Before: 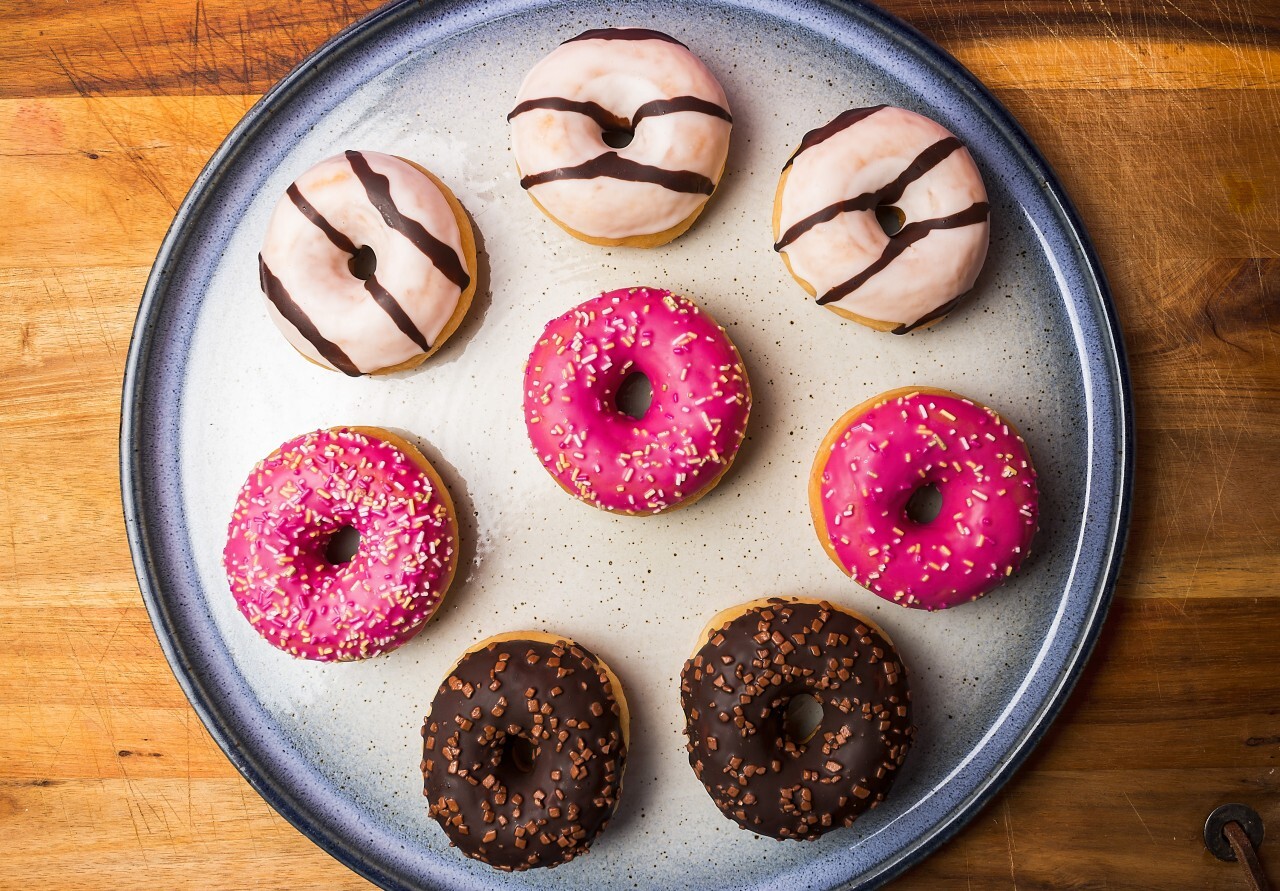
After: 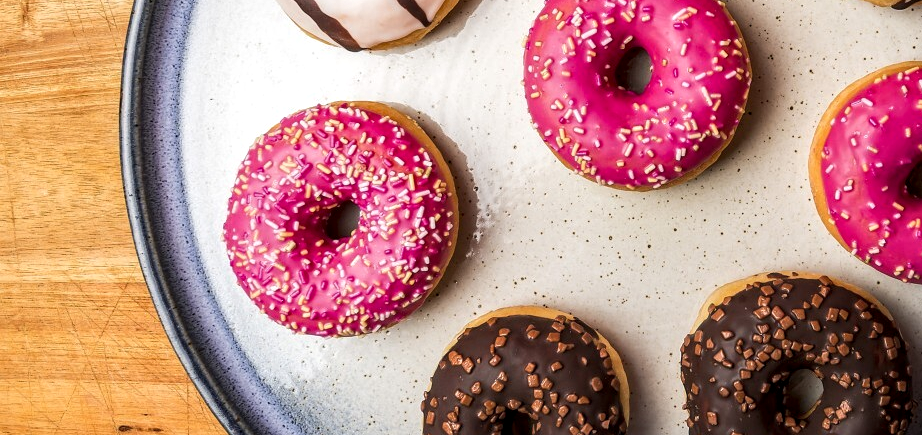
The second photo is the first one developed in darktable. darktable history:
crop: top 36.549%, right 27.931%, bottom 14.544%
local contrast: highlights 62%, detail 143%, midtone range 0.428
